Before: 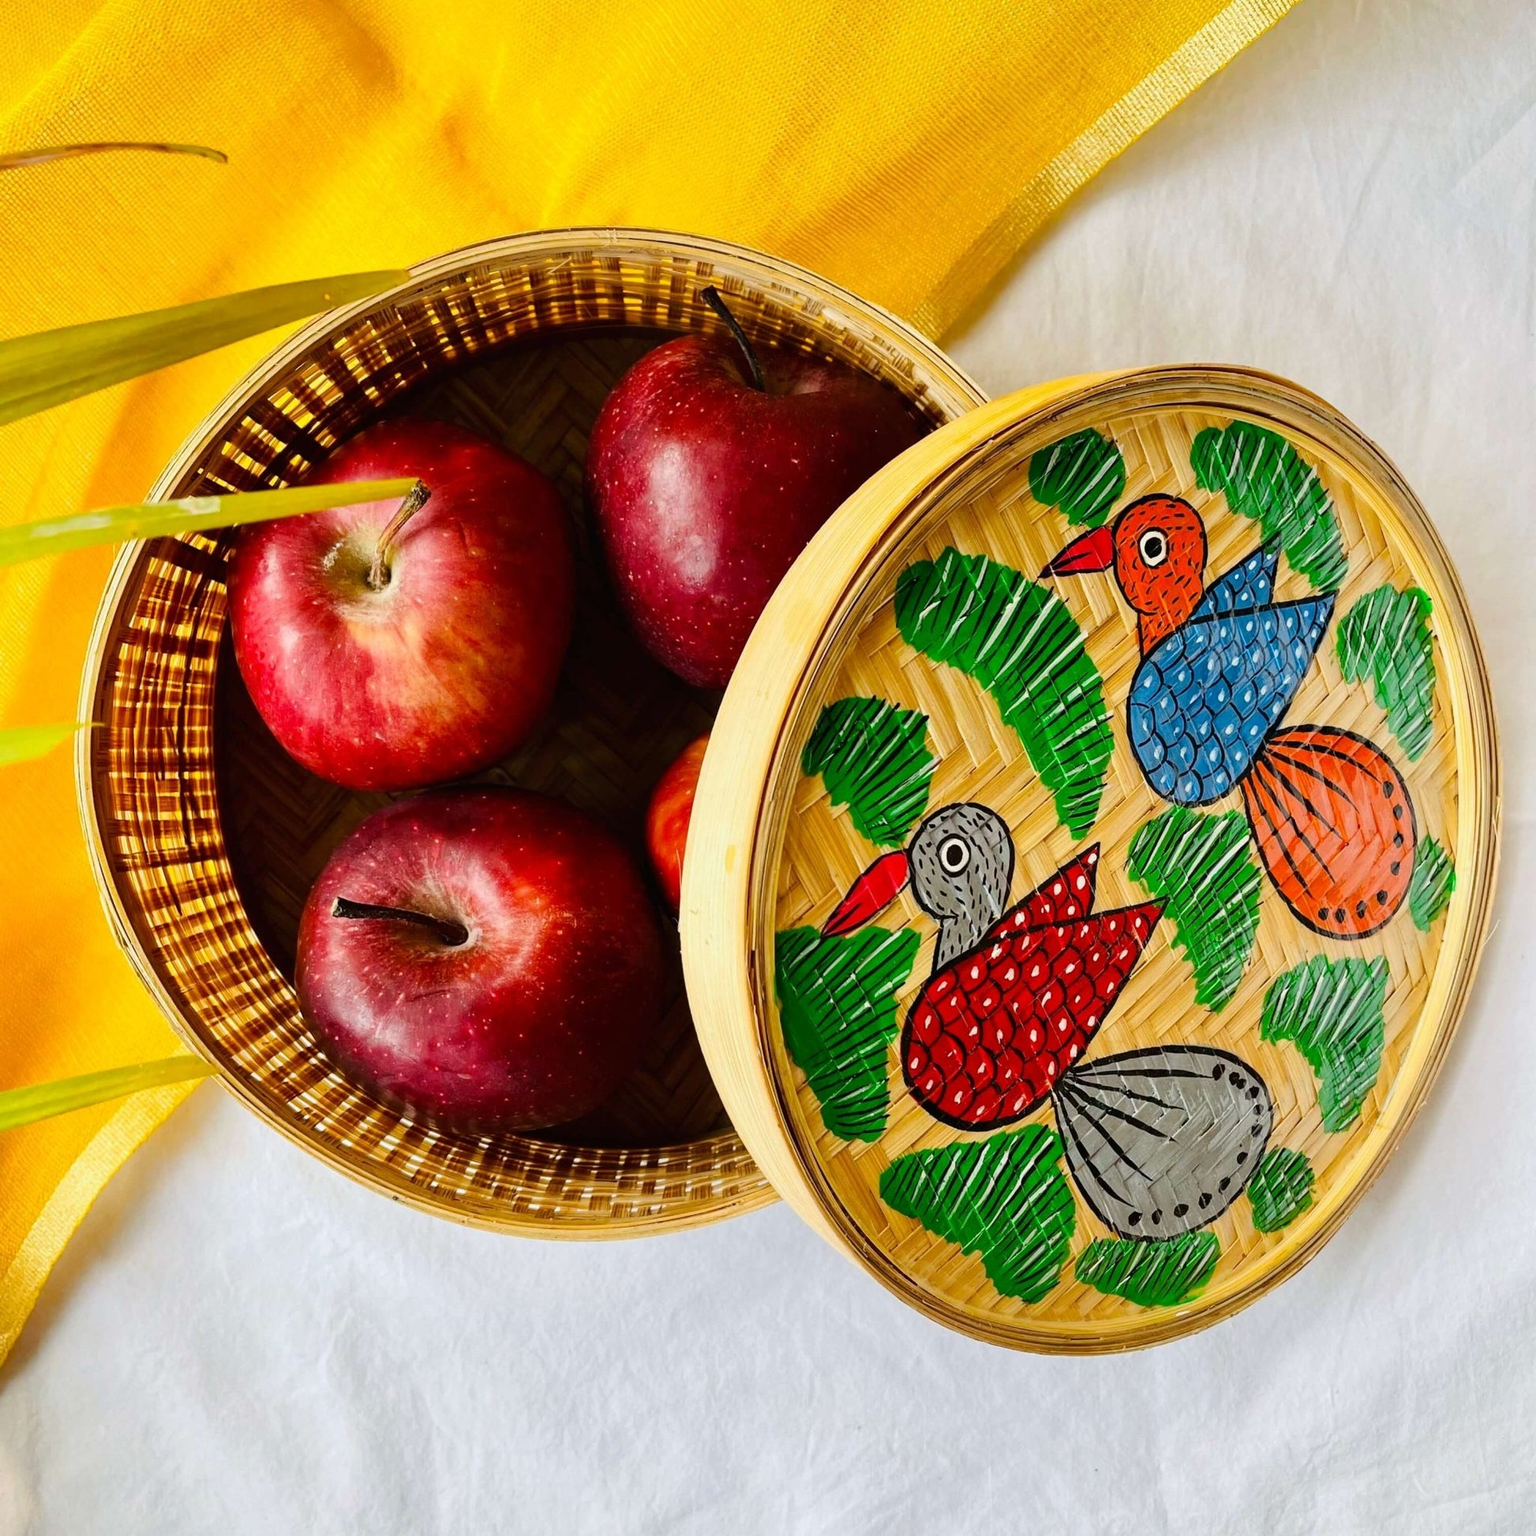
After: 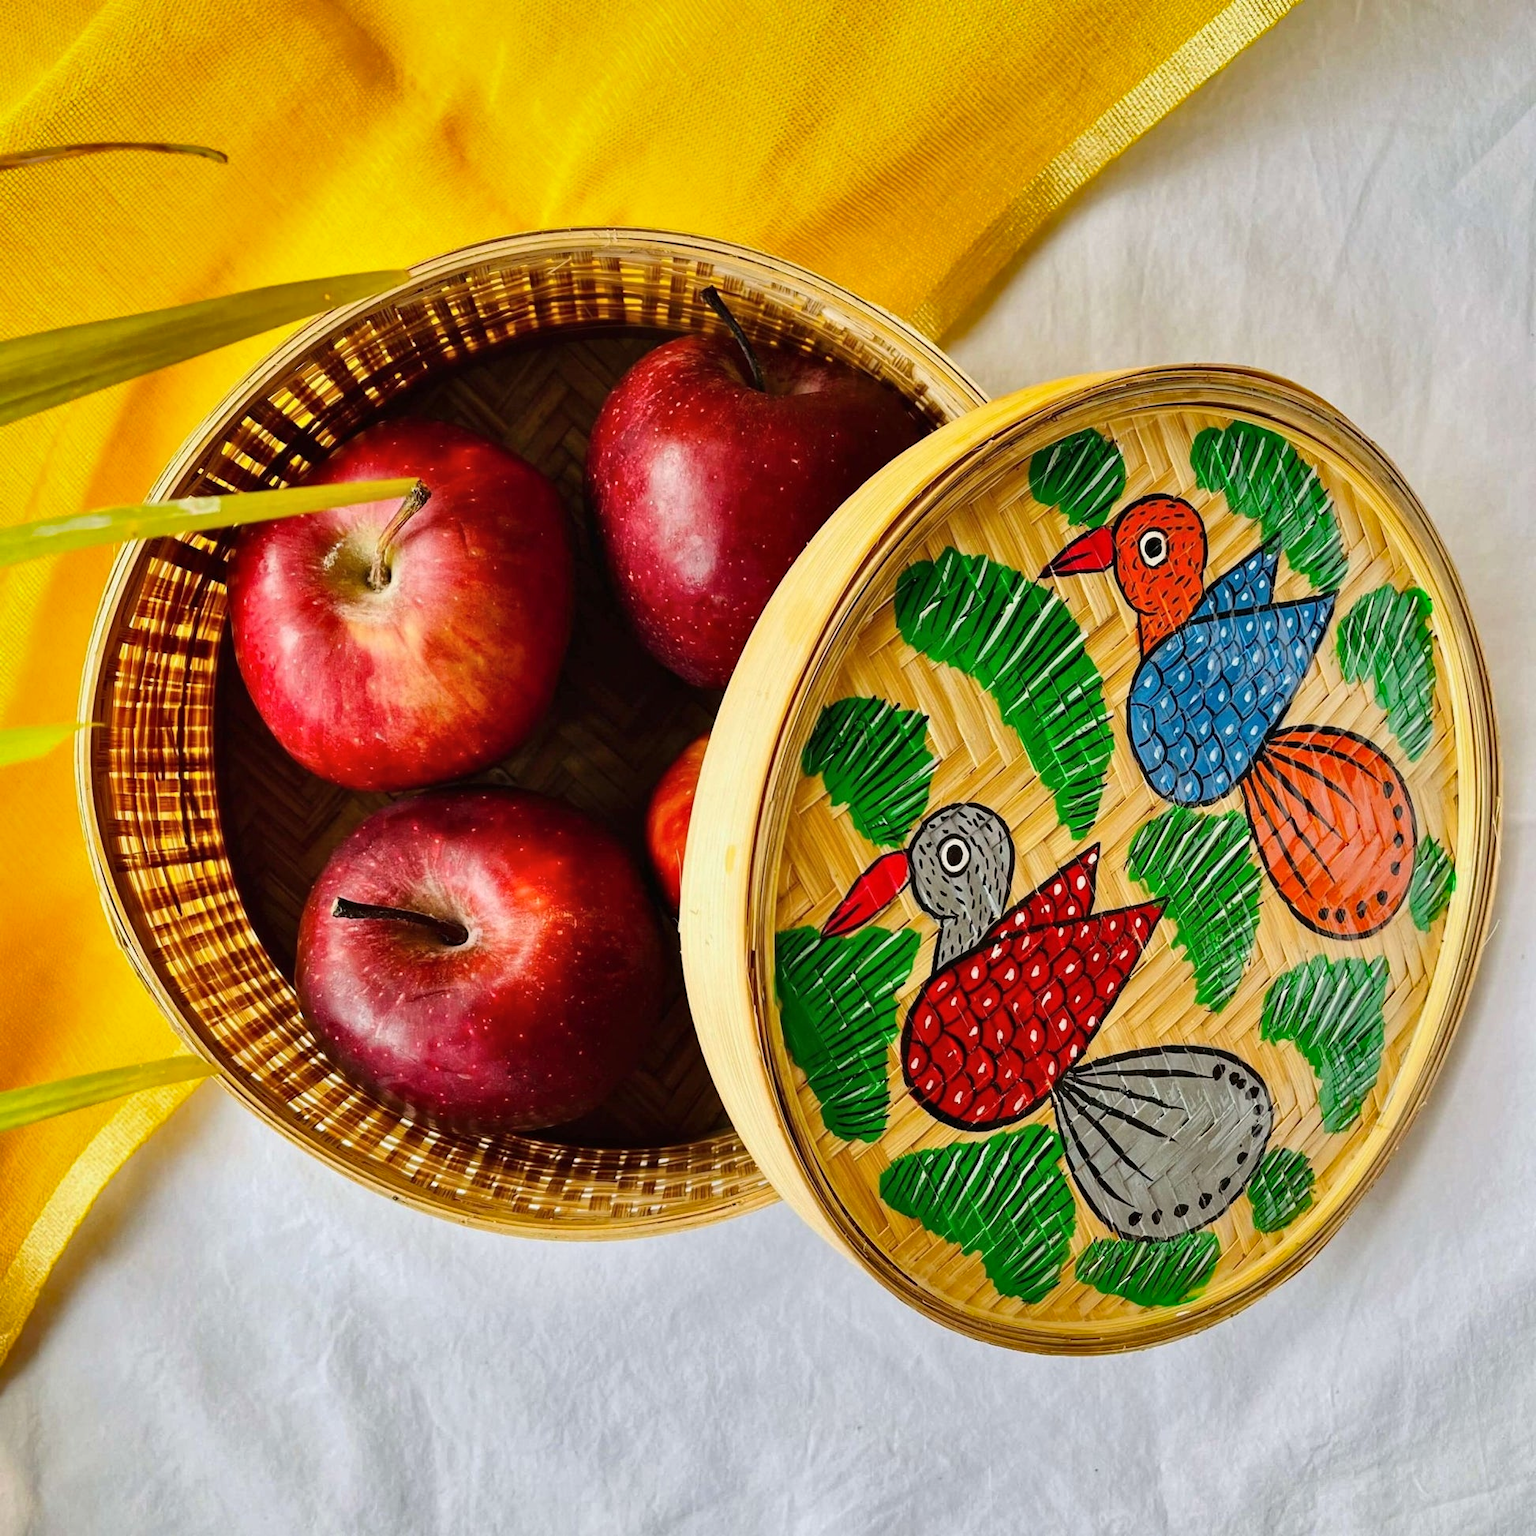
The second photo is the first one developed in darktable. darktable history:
shadows and highlights: white point adjustment 0.055, soften with gaussian
